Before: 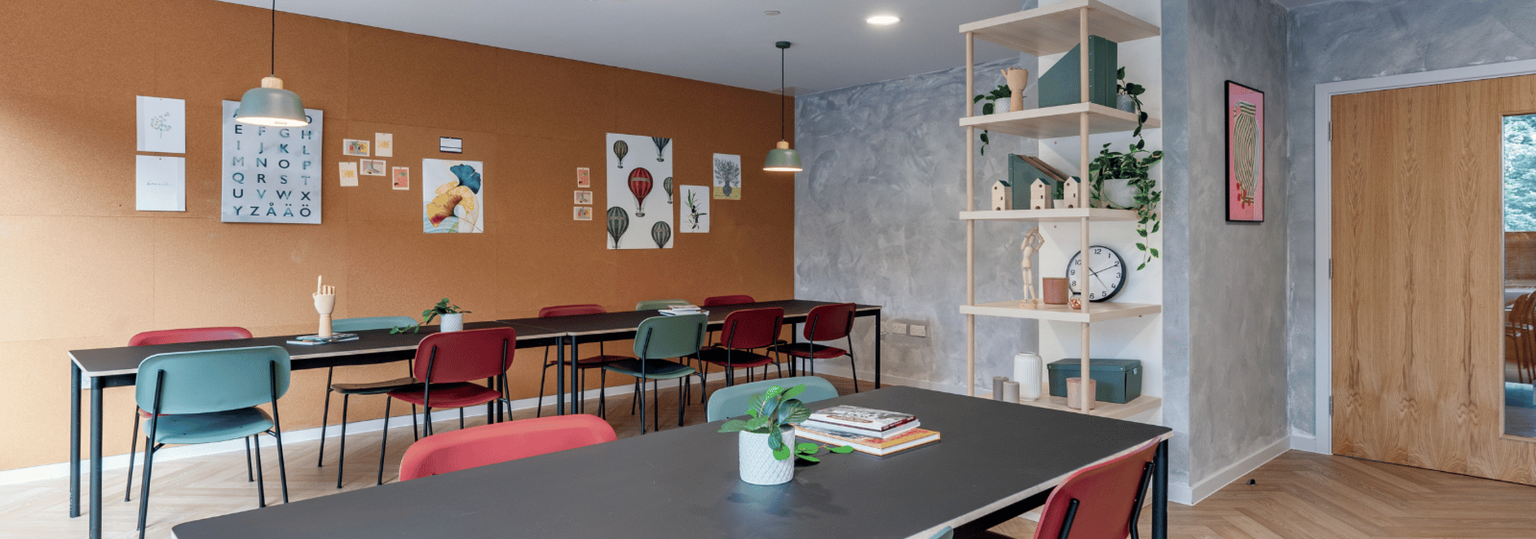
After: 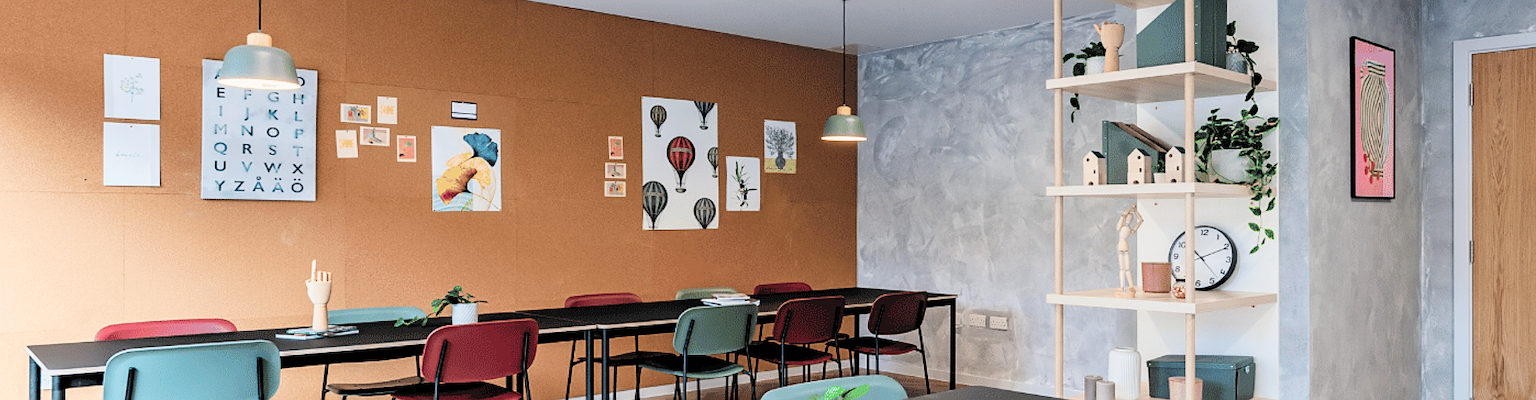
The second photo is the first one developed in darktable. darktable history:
crop: left 2.994%, top 9.009%, right 9.64%, bottom 26.031%
exposure: black level correction 0, exposure 0.59 EV, compensate highlight preservation false
filmic rgb: black relative exposure -5.12 EV, white relative exposure 3.54 EV, hardness 3.18, contrast 1.3, highlights saturation mix -49.6%, color science v6 (2022)
sharpen: on, module defaults
